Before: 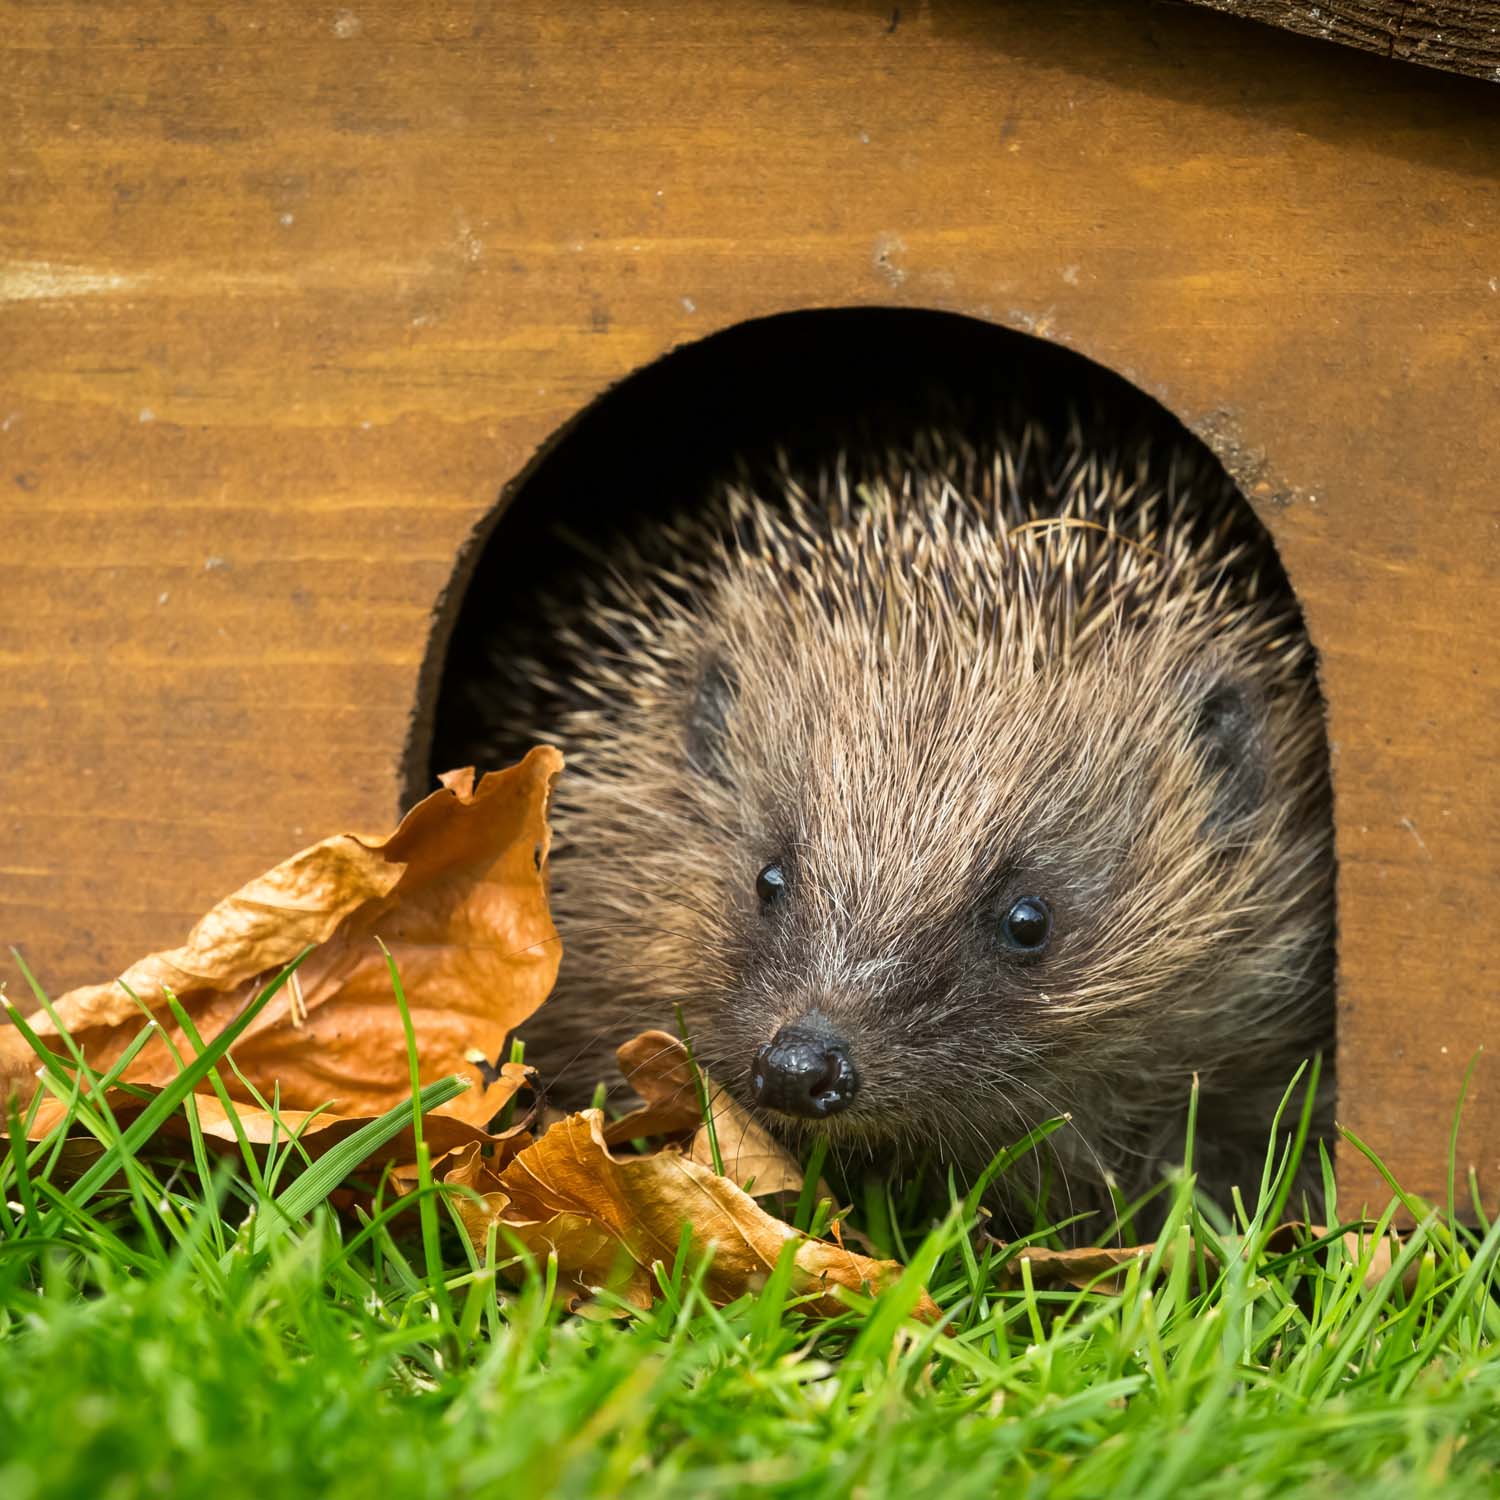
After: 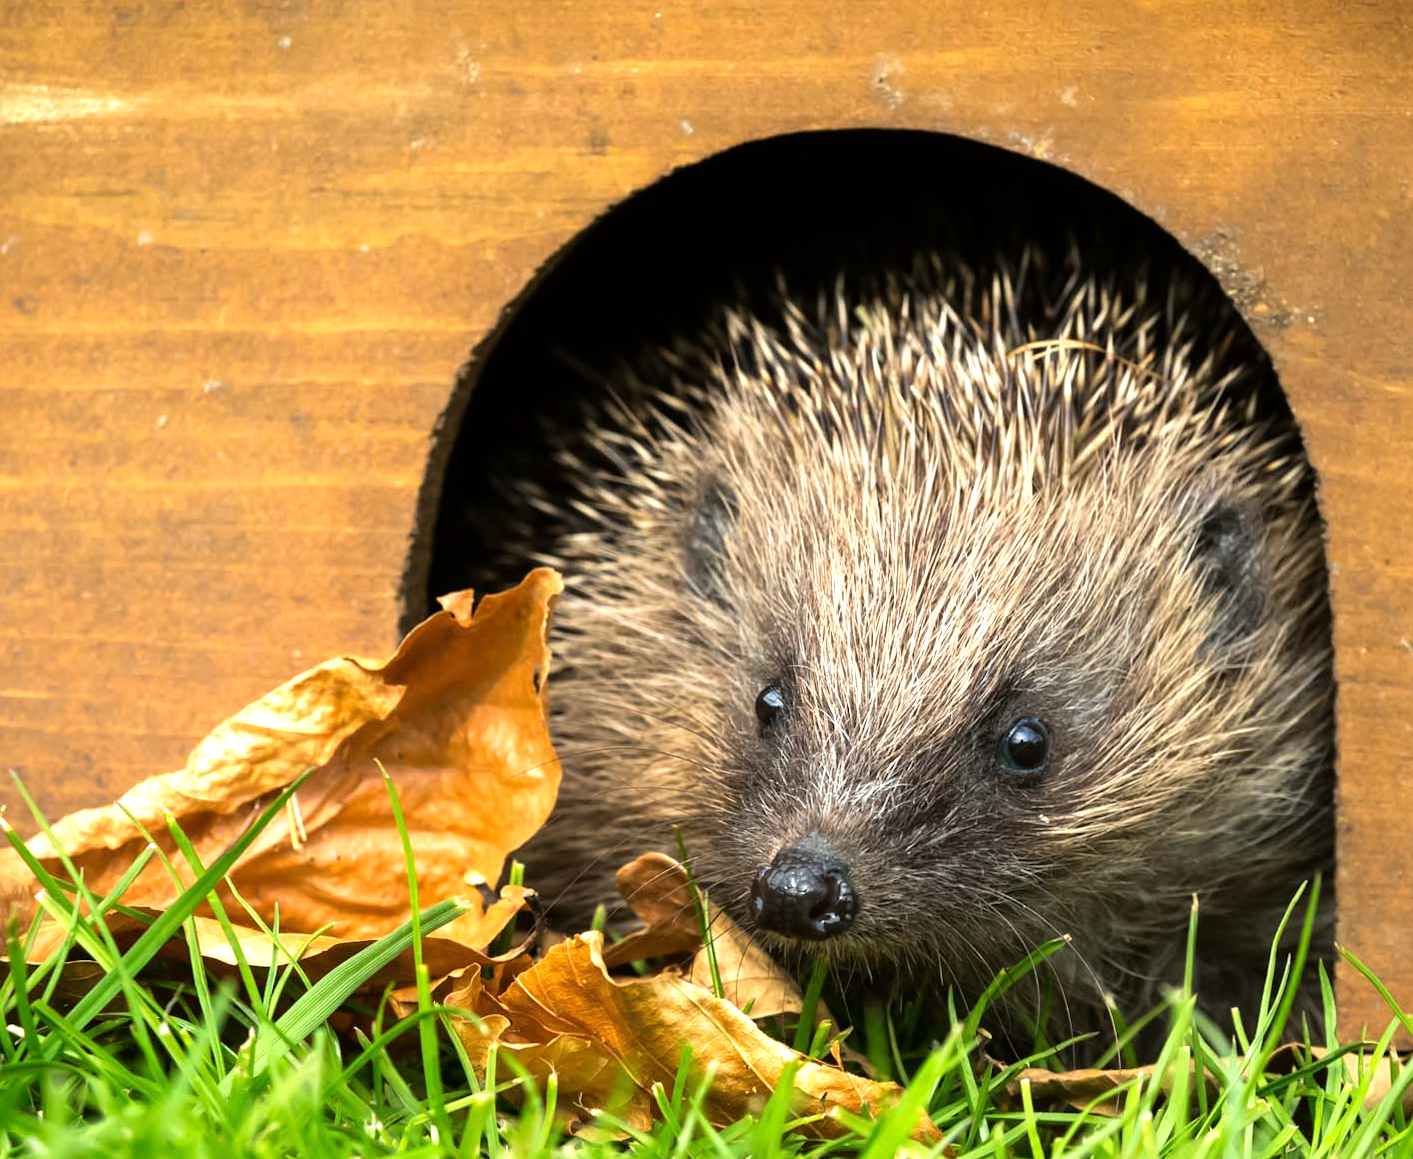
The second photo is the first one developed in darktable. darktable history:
tone equalizer: -8 EV -0.75 EV, -7 EV -0.715 EV, -6 EV -0.61 EV, -5 EV -0.363 EV, -3 EV 0.375 EV, -2 EV 0.6 EV, -1 EV 0.691 EV, +0 EV 0.723 EV, luminance estimator HSV value / RGB max
crop and rotate: angle 0.099°, top 11.827%, right 5.583%, bottom 10.74%
